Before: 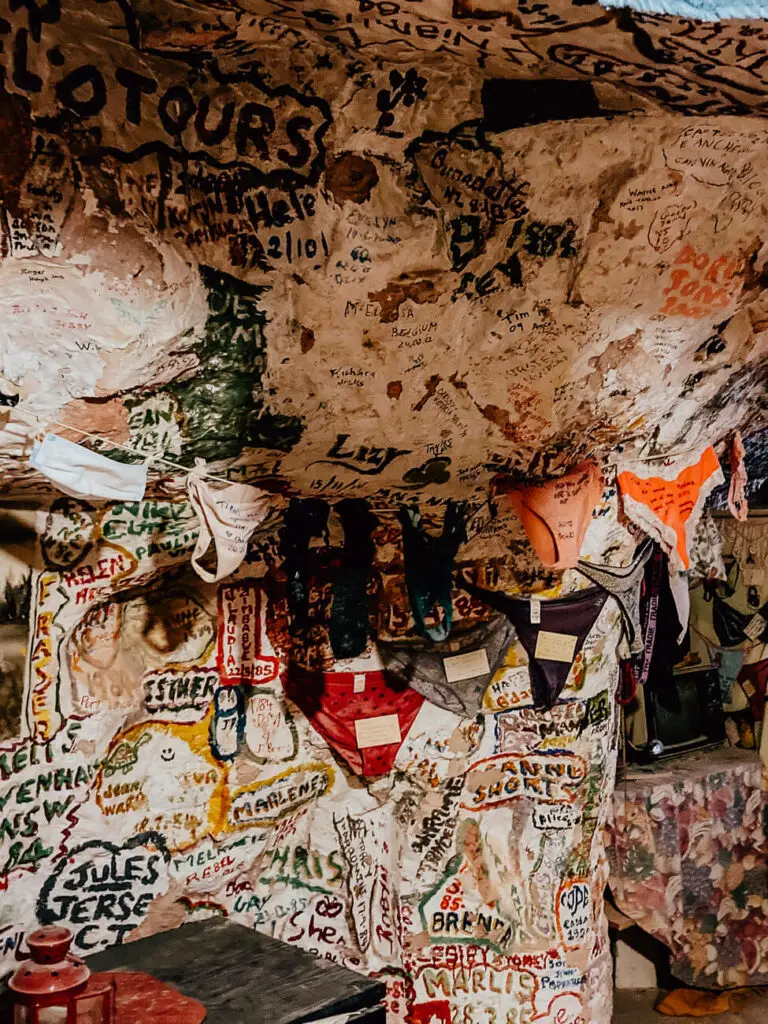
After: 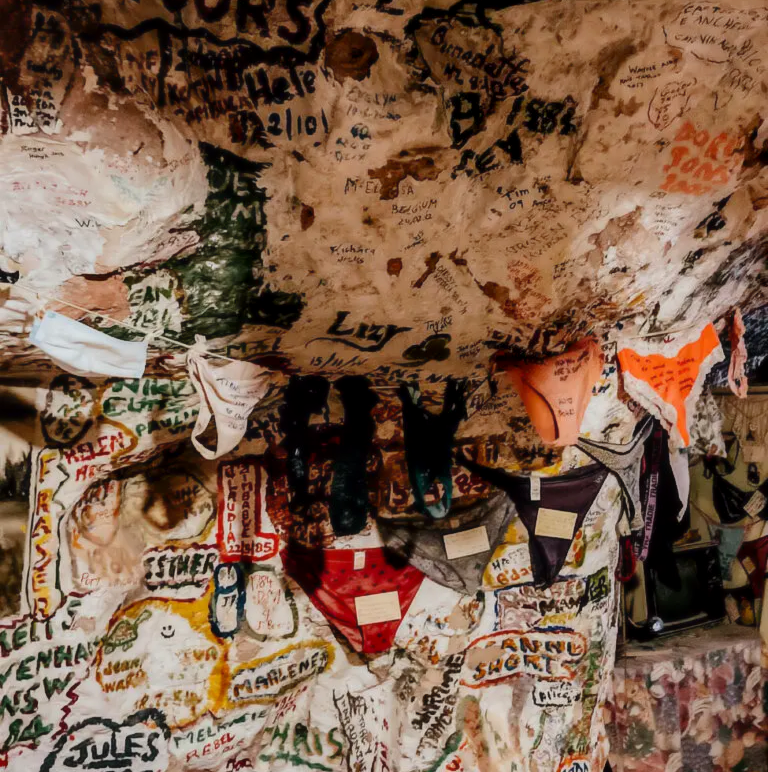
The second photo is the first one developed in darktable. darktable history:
local contrast: on, module defaults
contrast equalizer: y [[0.5, 0.5, 0.5, 0.539, 0.64, 0.611], [0.5 ×6], [0.5 ×6], [0 ×6], [0 ×6]], mix -0.996
crop and rotate: top 12.099%, bottom 12.509%
